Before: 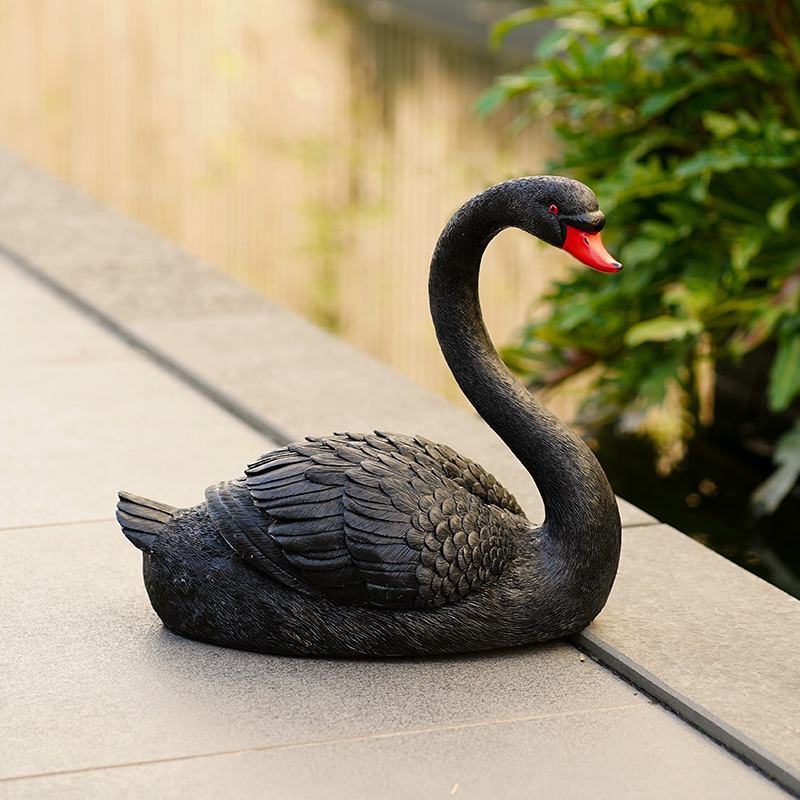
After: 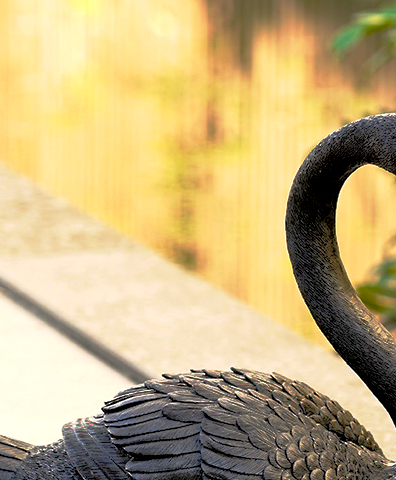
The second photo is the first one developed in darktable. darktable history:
tone curve: curves: ch0 [(0.047, 0) (0.292, 0.352) (0.657, 0.678) (1, 0.958)], preserve colors none
exposure: black level correction 0.001, exposure 0.499 EV, compensate highlight preservation false
tone equalizer: -7 EV 0.164 EV, -6 EV 0.597 EV, -5 EV 1.18 EV, -4 EV 1.33 EV, -3 EV 1.18 EV, -2 EV 0.6 EV, -1 EV 0.159 EV
crop: left 17.944%, top 7.885%, right 32.44%, bottom 32.099%
base curve: curves: ch0 [(0, 0) (0.564, 0.291) (0.802, 0.731) (1, 1)], preserve colors none
